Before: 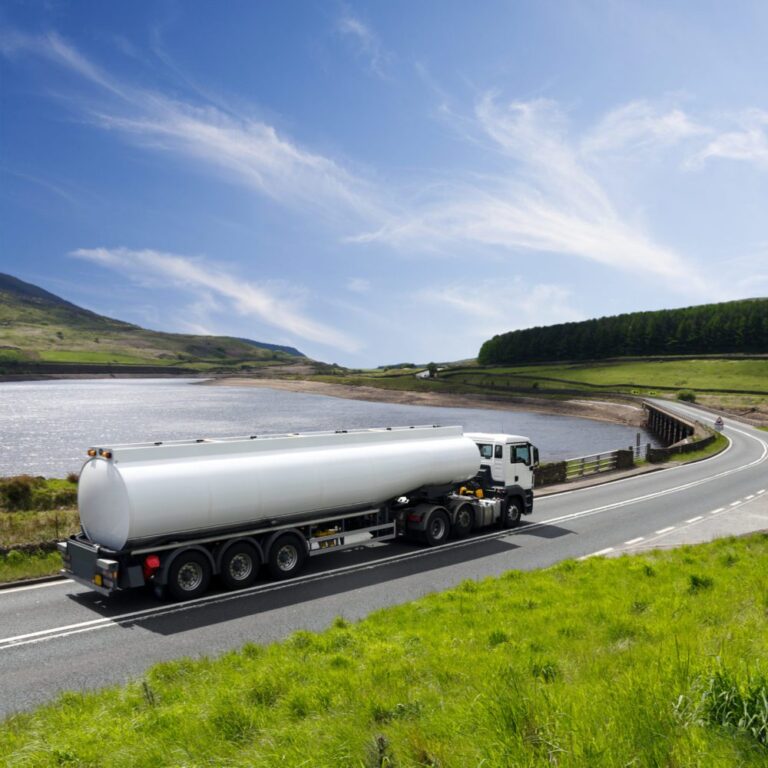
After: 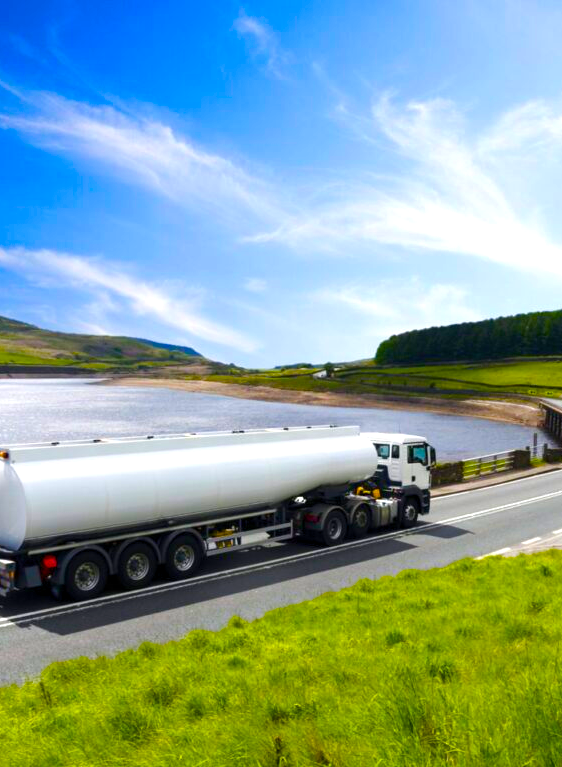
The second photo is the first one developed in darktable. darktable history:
crop: left 13.443%, right 13.31%
color balance rgb: linear chroma grading › shadows 10%, linear chroma grading › highlights 10%, linear chroma grading › global chroma 15%, linear chroma grading › mid-tones 15%, perceptual saturation grading › global saturation 40%, perceptual saturation grading › highlights -25%, perceptual saturation grading › mid-tones 35%, perceptual saturation grading › shadows 35%, perceptual brilliance grading › global brilliance 11.29%, global vibrance 11.29%
